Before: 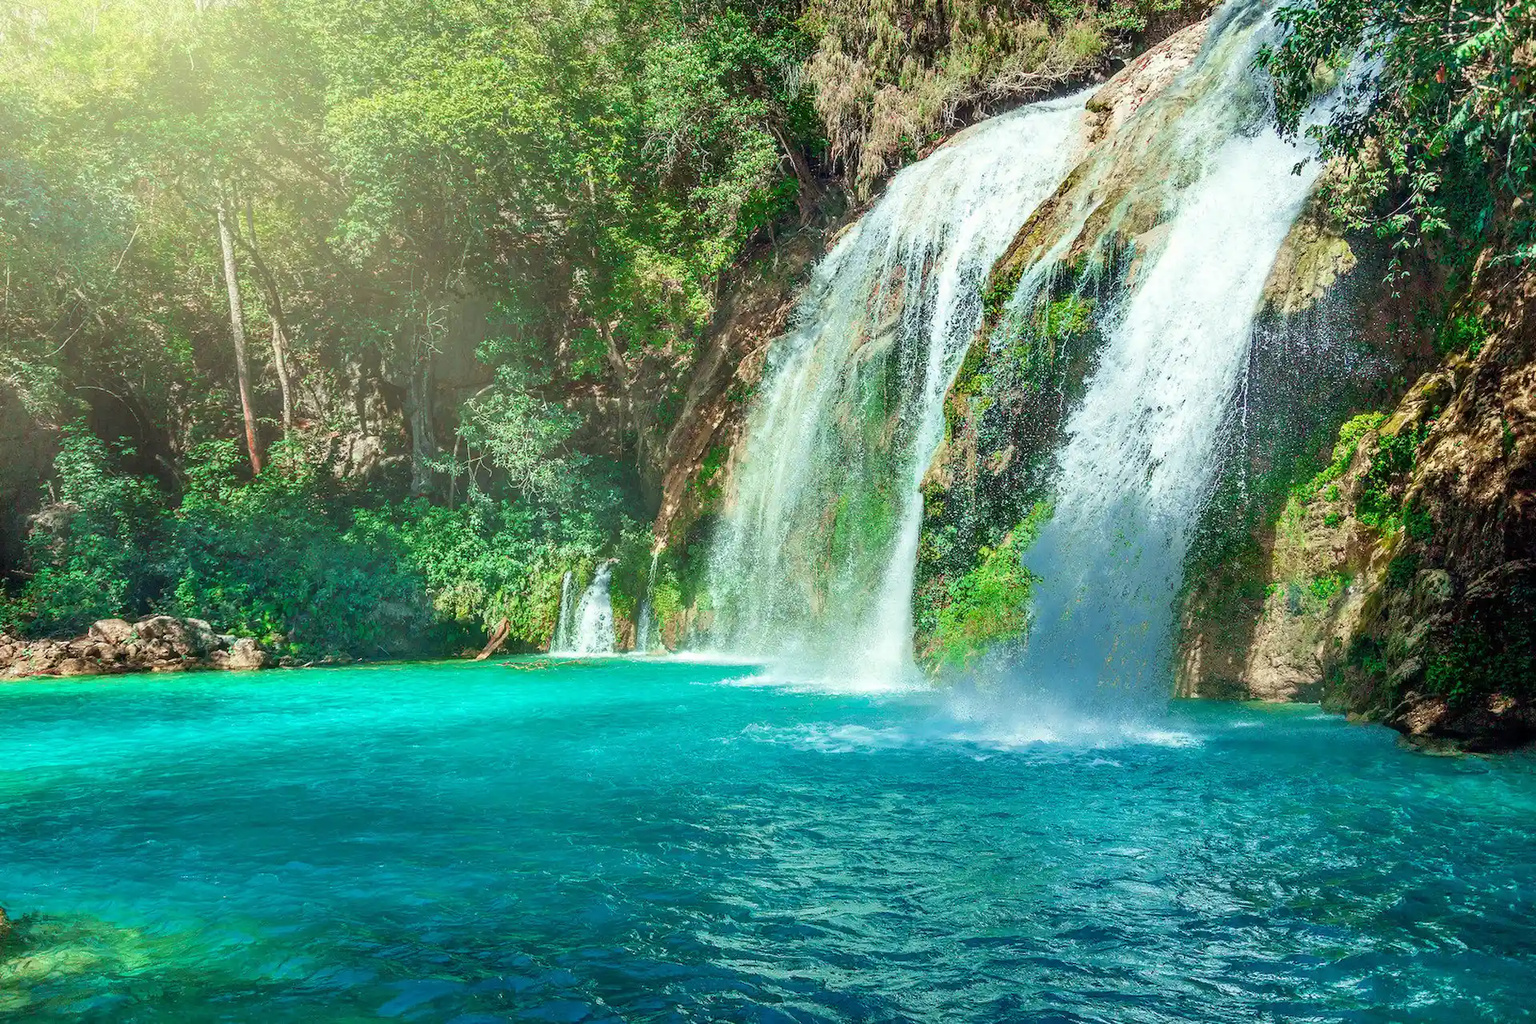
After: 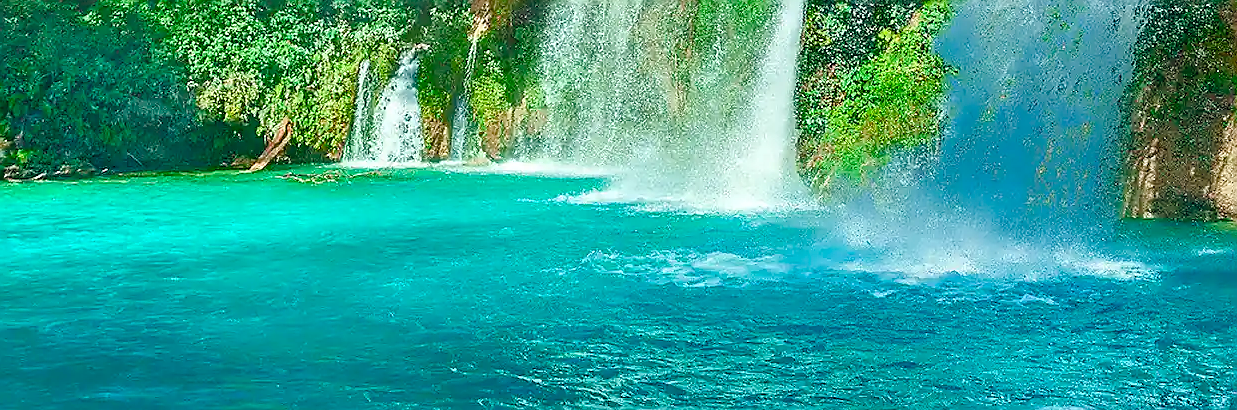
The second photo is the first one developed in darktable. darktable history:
color balance rgb: global offset › chroma 0.058%, global offset › hue 253.83°, perceptual saturation grading › global saturation 26.833%, perceptual saturation grading › highlights -27.929%, perceptual saturation grading › mid-tones 15.556%, perceptual saturation grading › shadows 33.664%, perceptual brilliance grading › global brilliance 2.775%, perceptual brilliance grading › highlights -2.24%, perceptual brilliance grading › shadows 2.93%, global vibrance 20%
sharpen: radius 1.374, amount 1.26, threshold 0.745
crop: left 18.009%, top 51.123%, right 17.554%, bottom 16.794%
shadows and highlights: shadows 36.21, highlights -27.52, soften with gaussian
